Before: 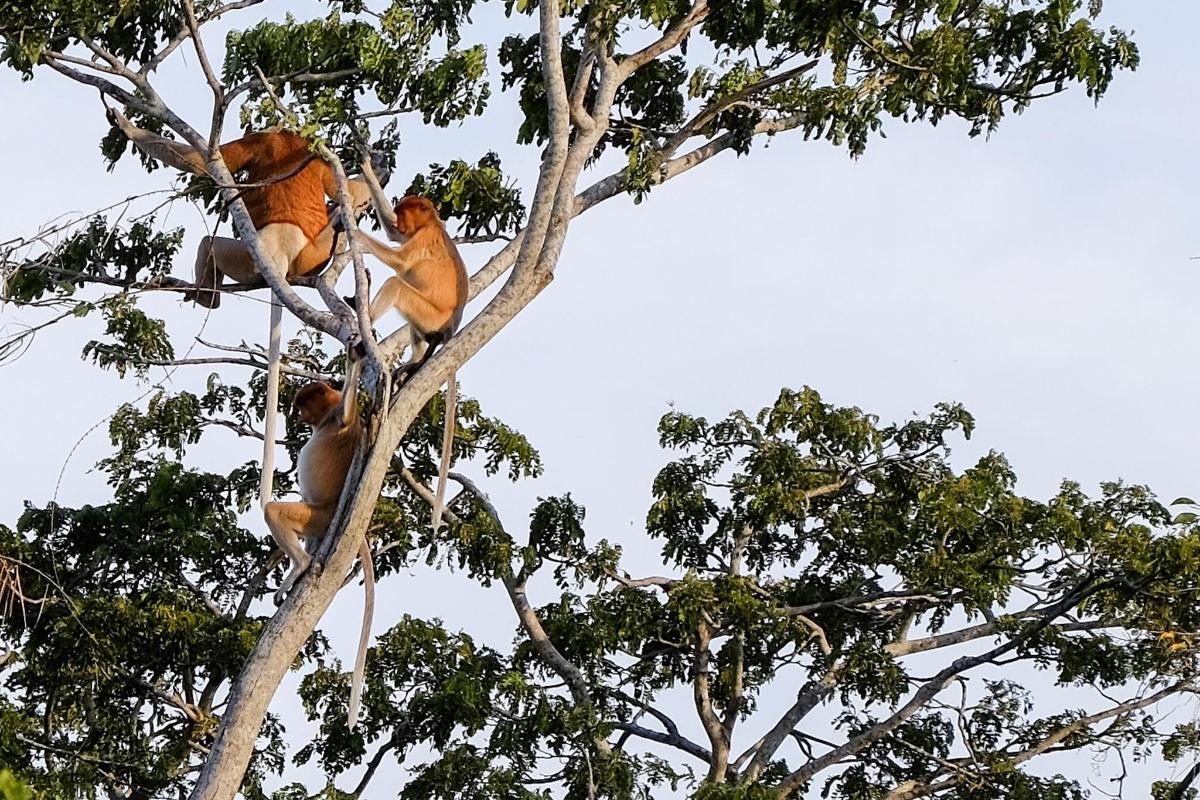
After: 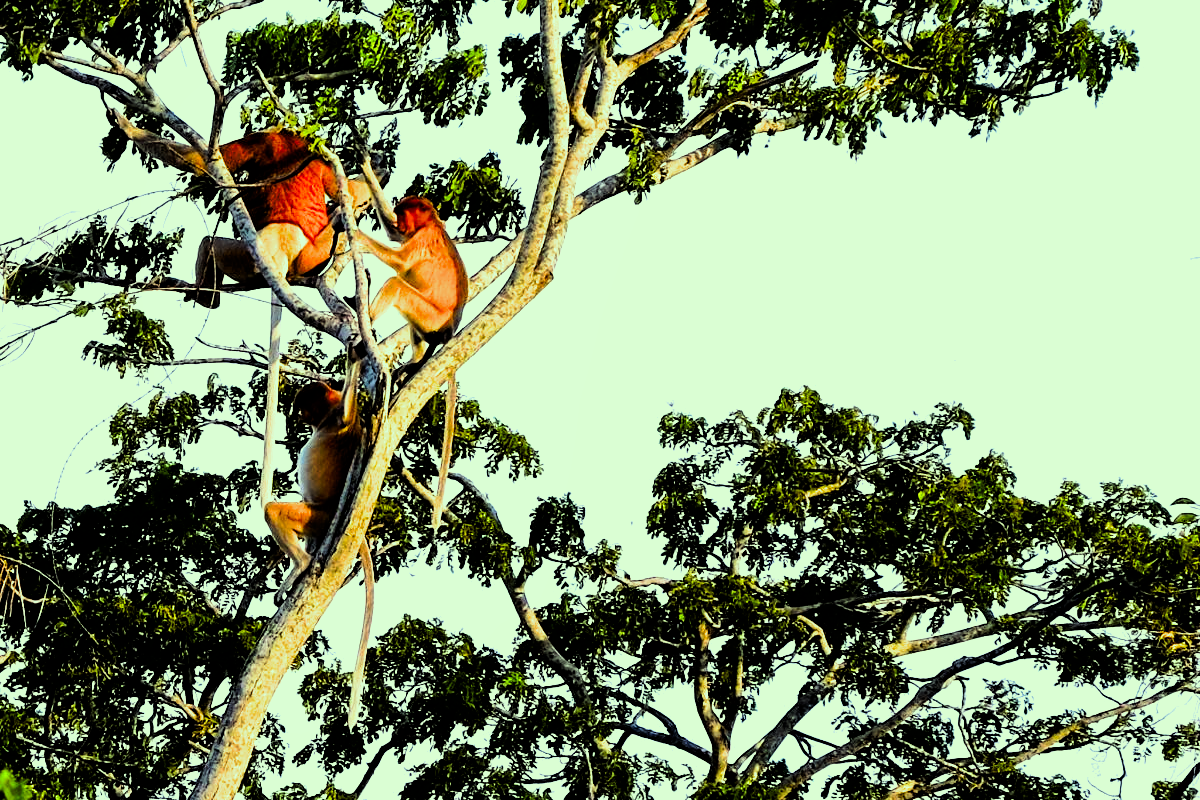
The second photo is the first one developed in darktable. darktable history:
tone equalizer: -8 EV -0.738 EV, -7 EV -0.682 EV, -6 EV -0.622 EV, -5 EV -0.401 EV, -3 EV 0.397 EV, -2 EV 0.6 EV, -1 EV 0.701 EV, +0 EV 0.765 EV, edges refinement/feathering 500, mask exposure compensation -1.57 EV, preserve details no
filmic rgb: black relative exposure -4.07 EV, white relative exposure 2.99 EV, threshold 3.03 EV, hardness 2.99, contrast 1.494, contrast in shadows safe, enable highlight reconstruction true
color correction: highlights a* -10.76, highlights b* 9.96, saturation 1.71
shadows and highlights: shadows 25.42, white point adjustment -2.86, highlights -29.94
tone curve: curves: ch0 [(0, 0) (0.003, 0.002) (0.011, 0.009) (0.025, 0.021) (0.044, 0.037) (0.069, 0.058) (0.1, 0.084) (0.136, 0.114) (0.177, 0.149) (0.224, 0.188) (0.277, 0.232) (0.335, 0.281) (0.399, 0.341) (0.468, 0.416) (0.543, 0.496) (0.623, 0.574) (0.709, 0.659) (0.801, 0.754) (0.898, 0.876) (1, 1)], preserve colors none
color balance rgb: shadows lift › hue 84.67°, global offset › luminance -0.306%, global offset › hue 259.22°, perceptual saturation grading › global saturation 8.448%, perceptual brilliance grading › global brilliance 11.99%
